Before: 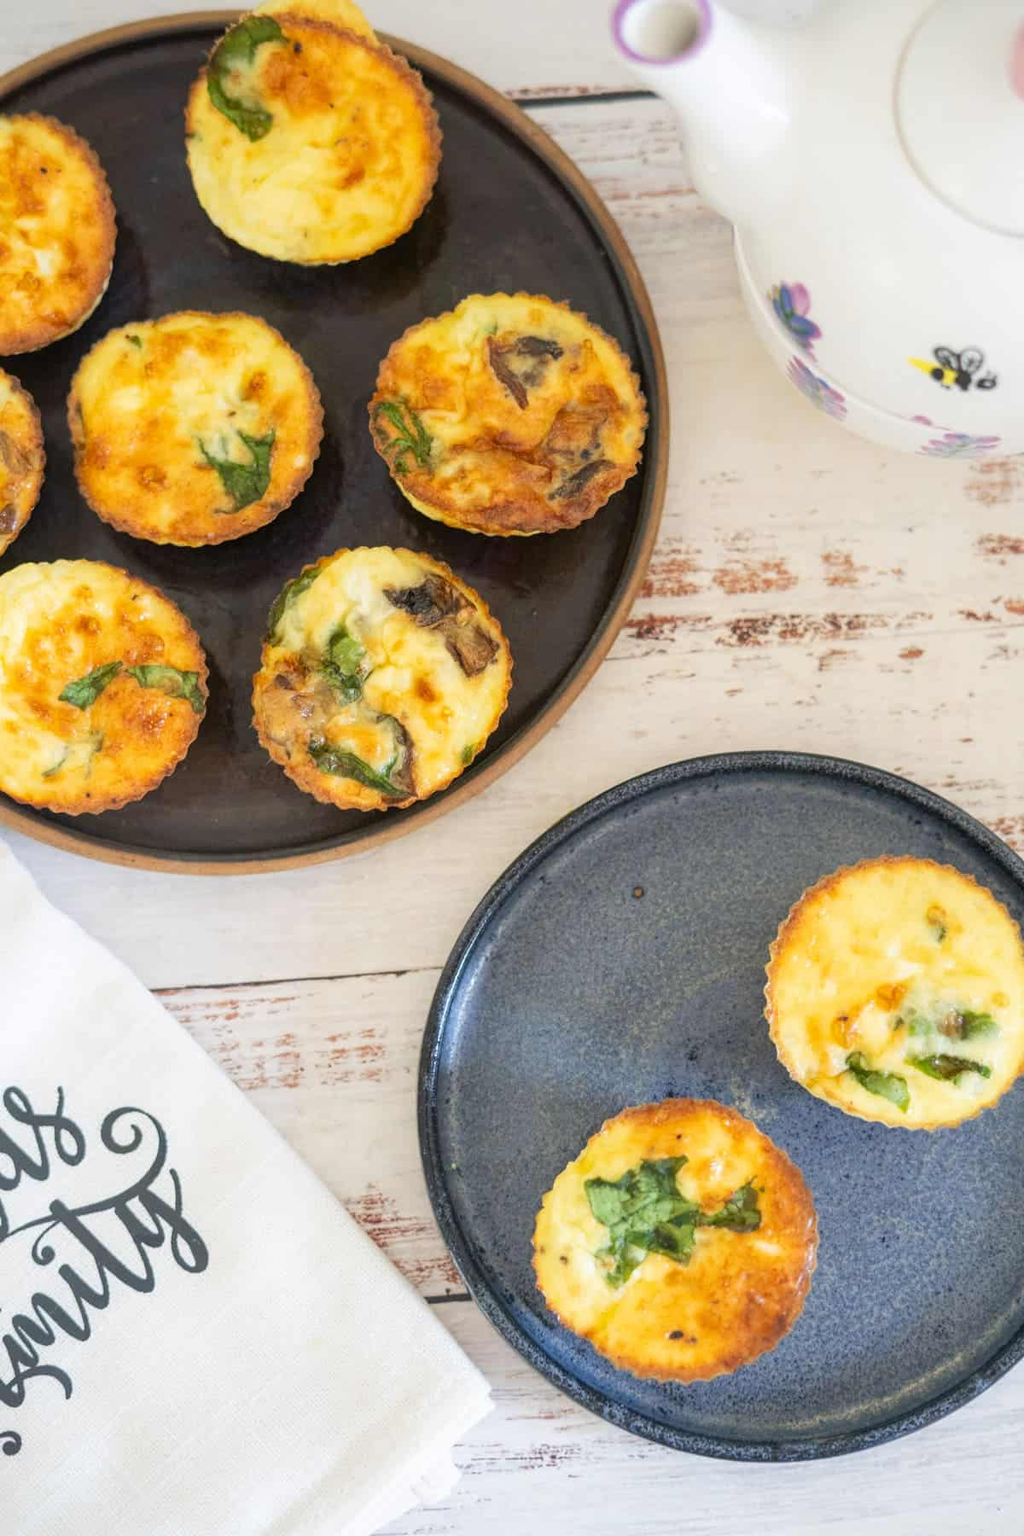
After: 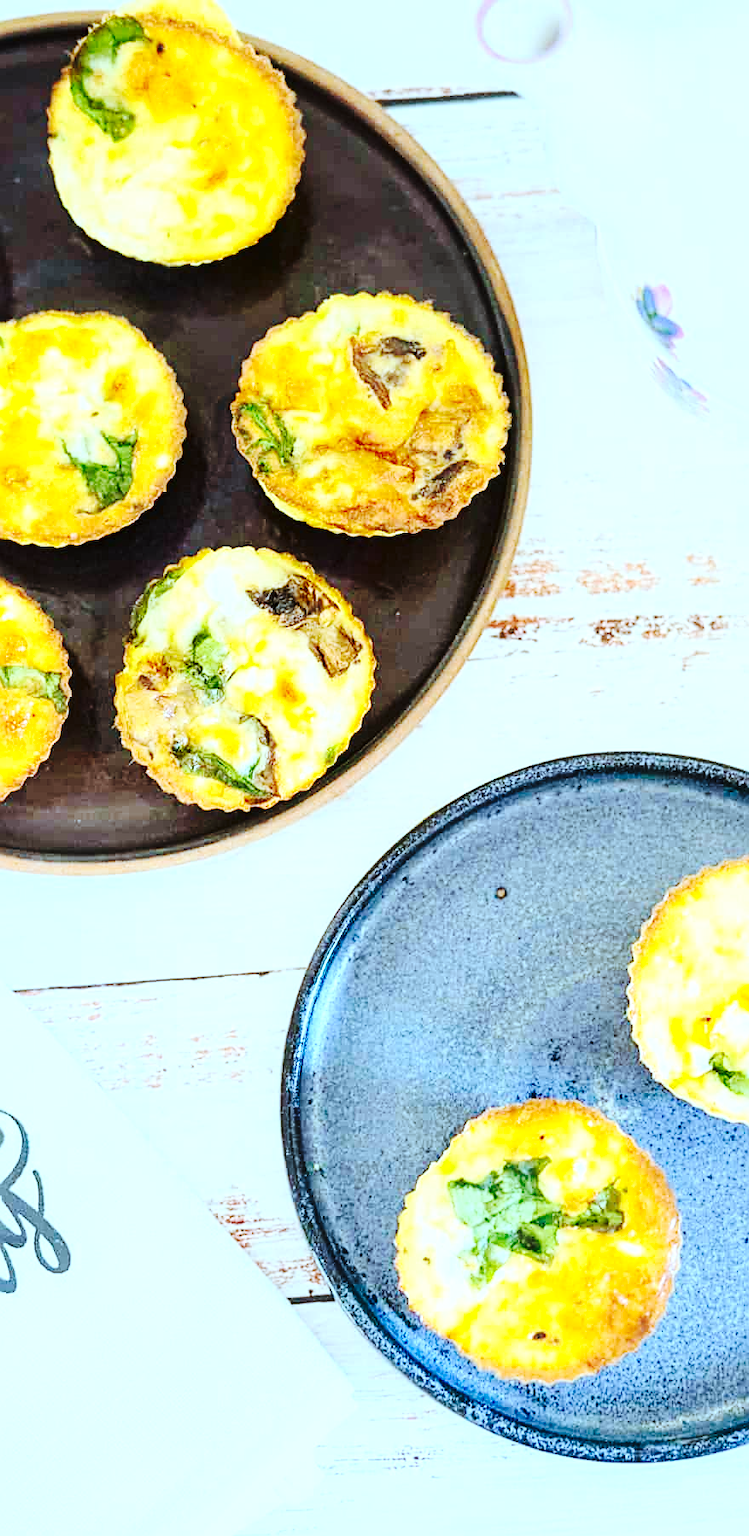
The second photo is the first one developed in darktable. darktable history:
tone curve: curves: ch0 [(0, 0) (0.003, 0.002) (0.011, 0.008) (0.025, 0.017) (0.044, 0.027) (0.069, 0.037) (0.1, 0.052) (0.136, 0.074) (0.177, 0.11) (0.224, 0.155) (0.277, 0.237) (0.335, 0.34) (0.399, 0.467) (0.468, 0.584) (0.543, 0.683) (0.623, 0.762) (0.709, 0.827) (0.801, 0.888) (0.898, 0.947) (1, 1)], preserve colors none
exposure: black level correction 0, exposure 0.7 EV, compensate exposure bias true, compensate highlight preservation false
contrast brightness saturation: contrast 0.18, saturation 0.3
color zones: curves: ch1 [(0.113, 0.438) (0.75, 0.5)]; ch2 [(0.12, 0.526) (0.75, 0.5)]
local contrast: mode bilateral grid, contrast 20, coarseness 50, detail 102%, midtone range 0.2
crop: left 13.443%, right 13.31%
sharpen: on, module defaults
color correction: highlights a* -10.69, highlights b* -19.19
